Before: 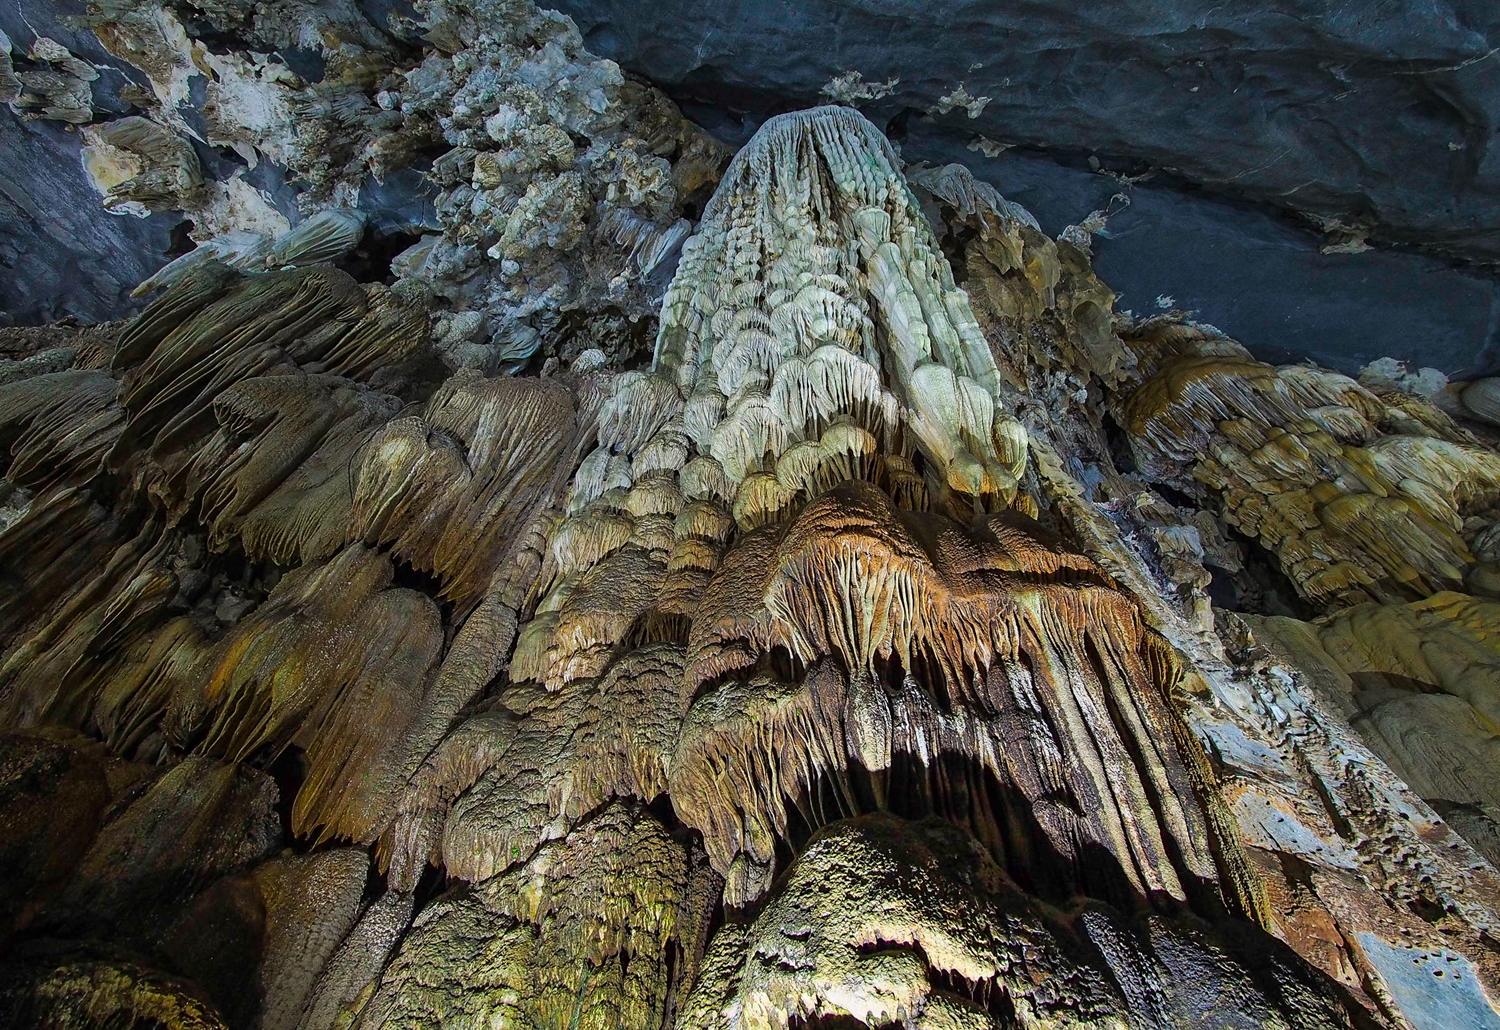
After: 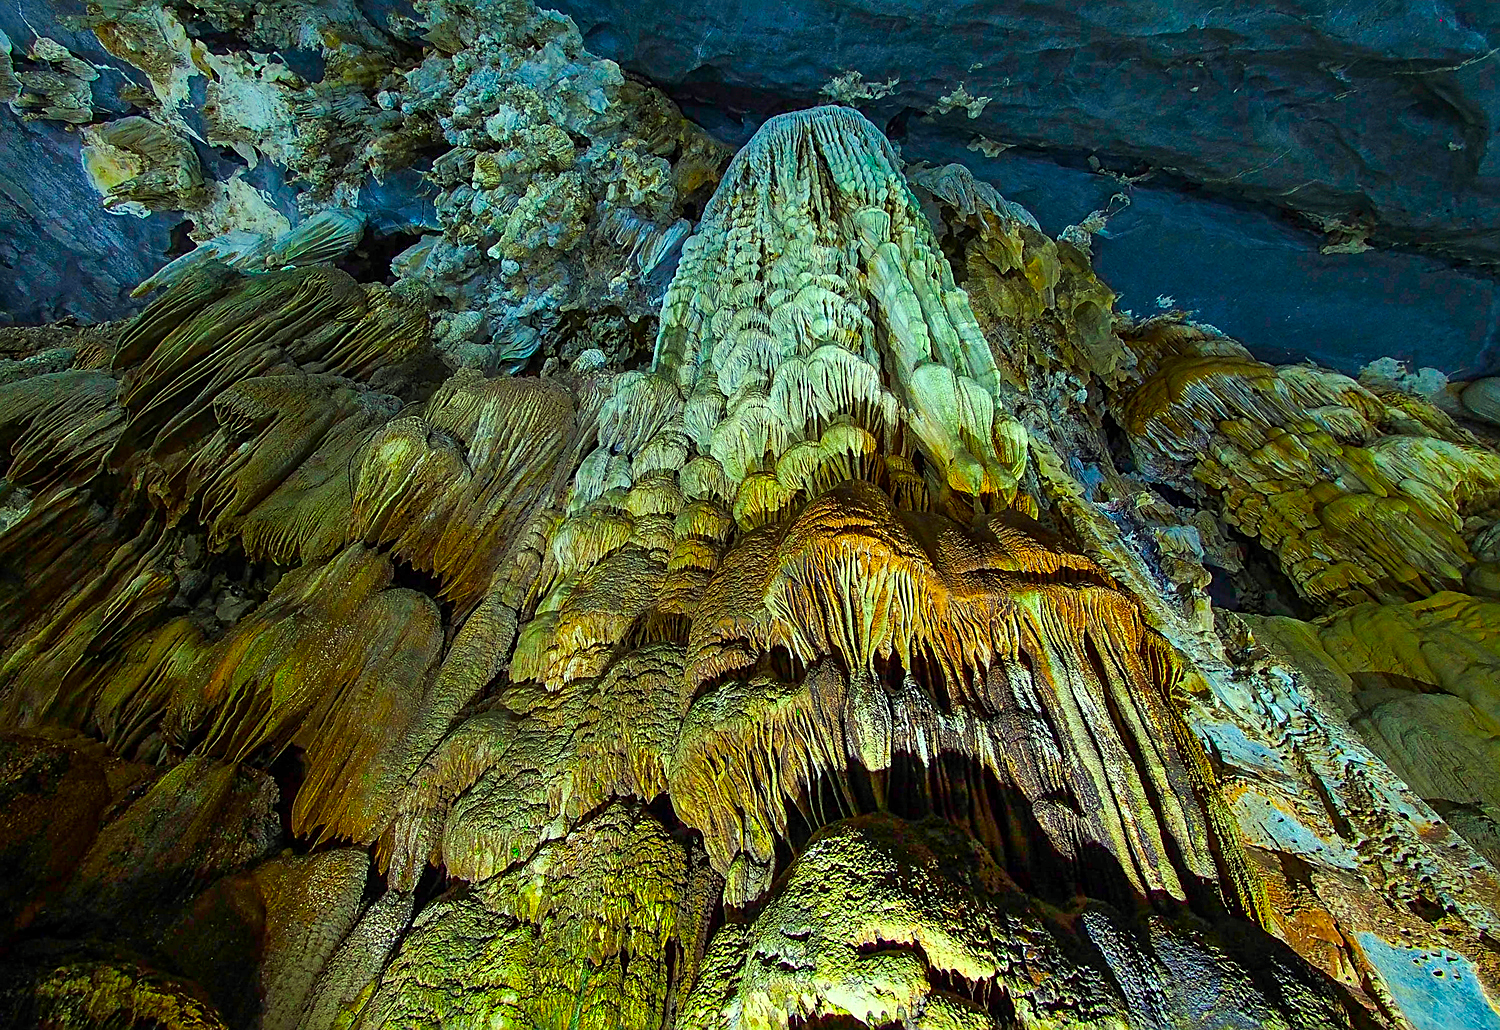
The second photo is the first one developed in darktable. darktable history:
exposure: black level correction 0.001, exposure 0.194 EV, compensate highlight preservation false
color correction: highlights a* -11.02, highlights b* 9.88, saturation 1.72
sharpen: on, module defaults
